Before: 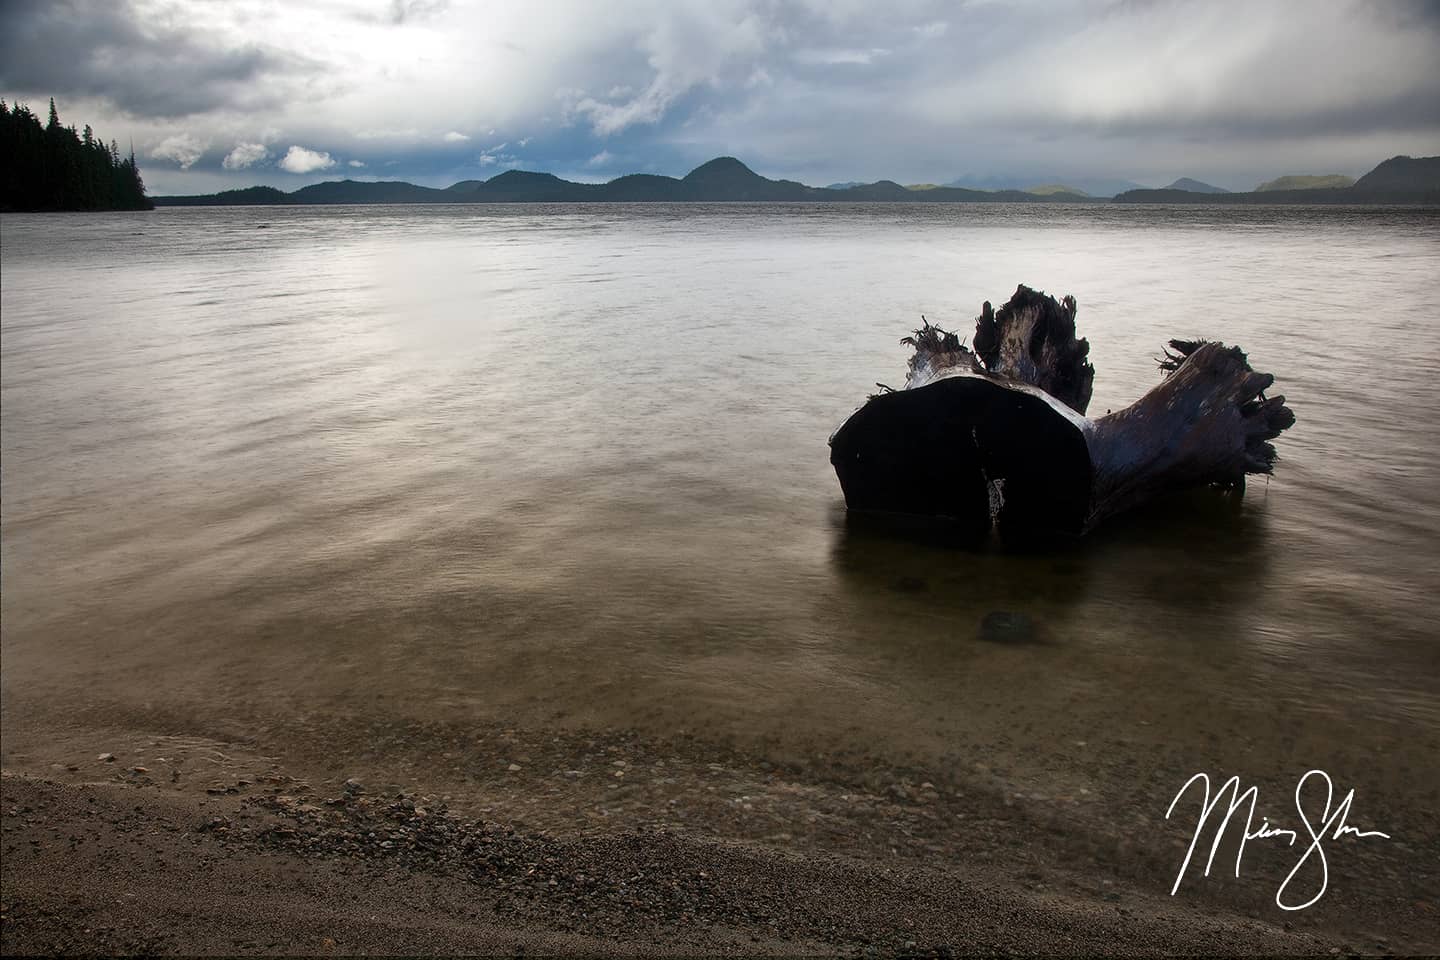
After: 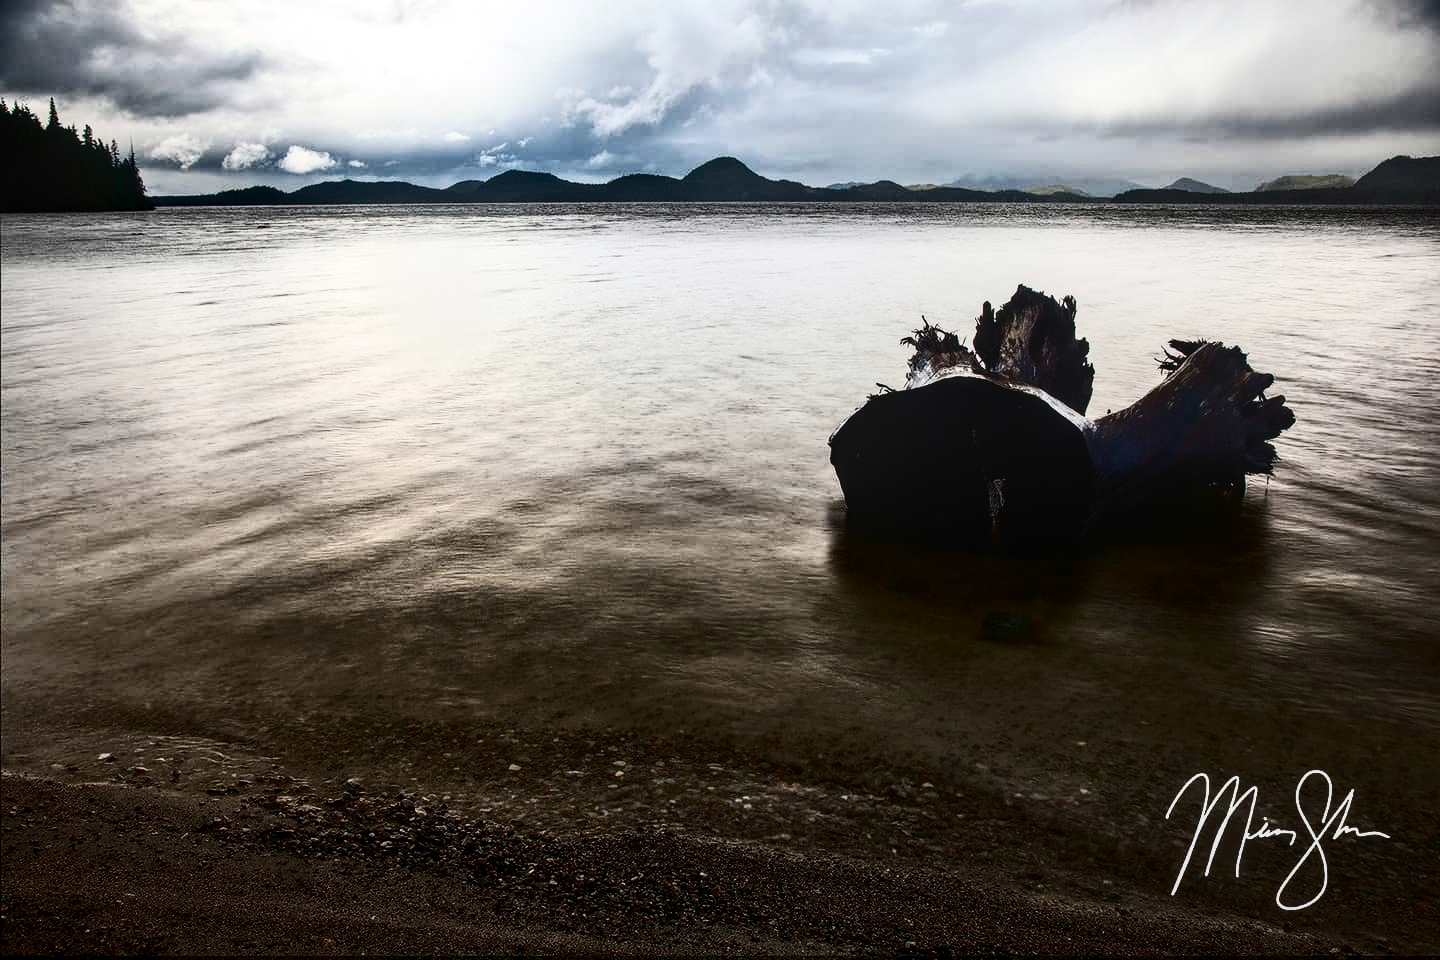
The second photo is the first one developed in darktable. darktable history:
local contrast: detail 130%
contrast brightness saturation: contrast 0.5, saturation -0.1
